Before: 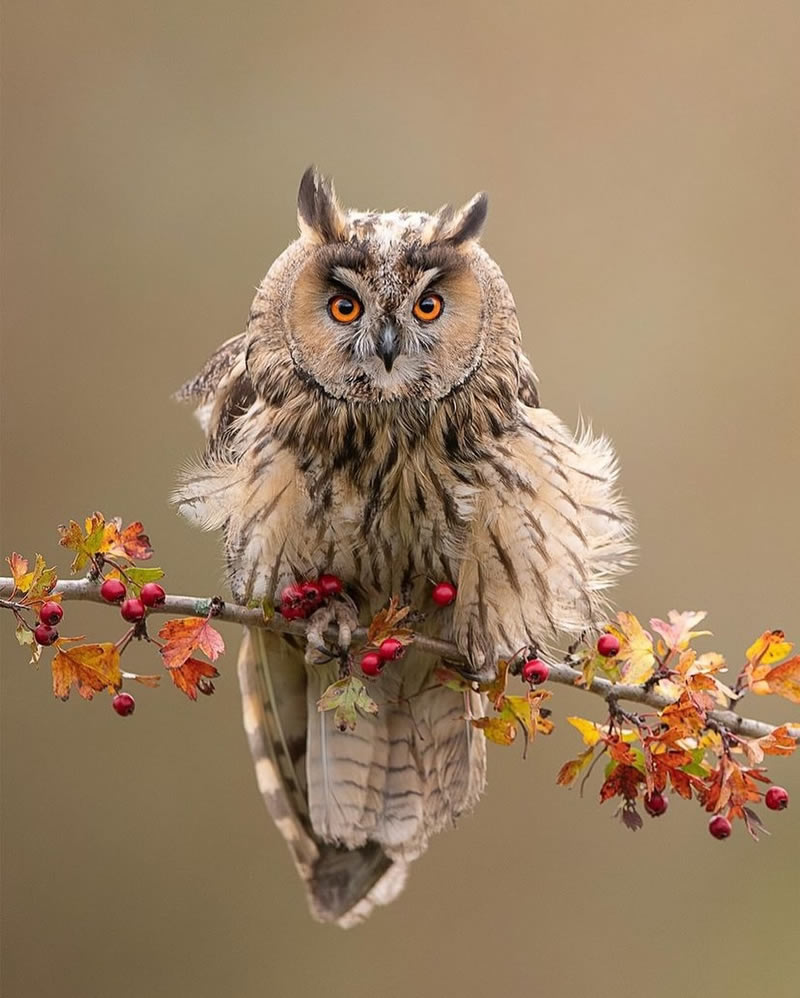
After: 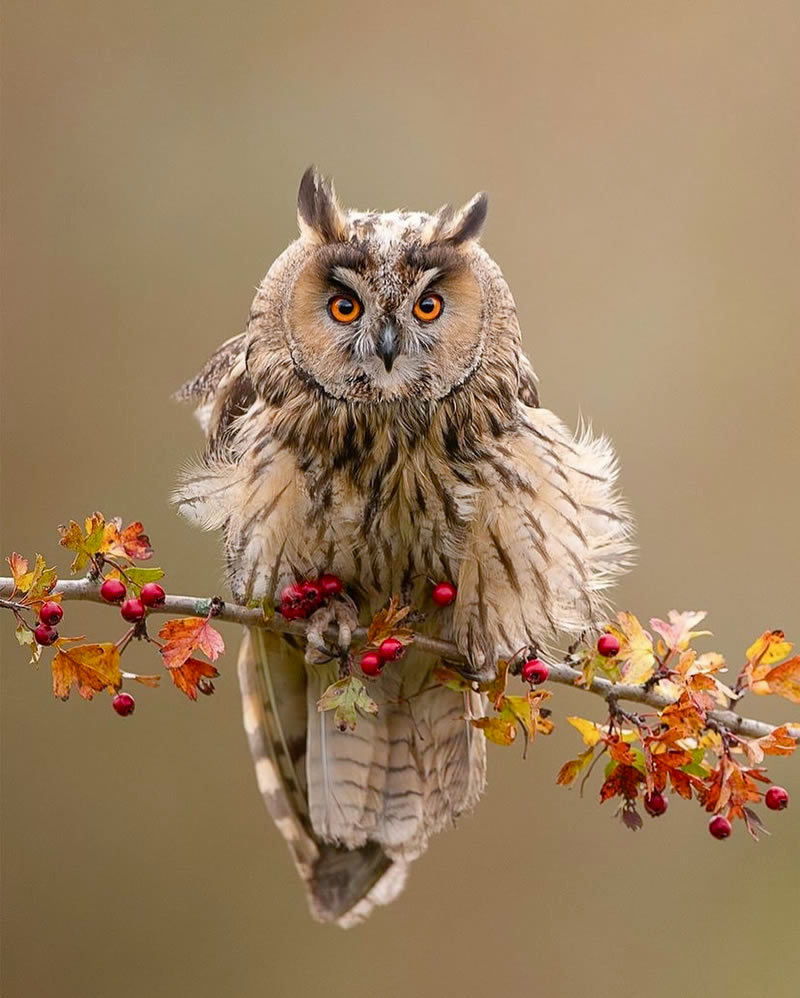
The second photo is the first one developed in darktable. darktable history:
color balance rgb: perceptual saturation grading › global saturation 20%, perceptual saturation grading › highlights -25.768%, perceptual saturation grading › shadows 25.572%
contrast brightness saturation: saturation -0.026
